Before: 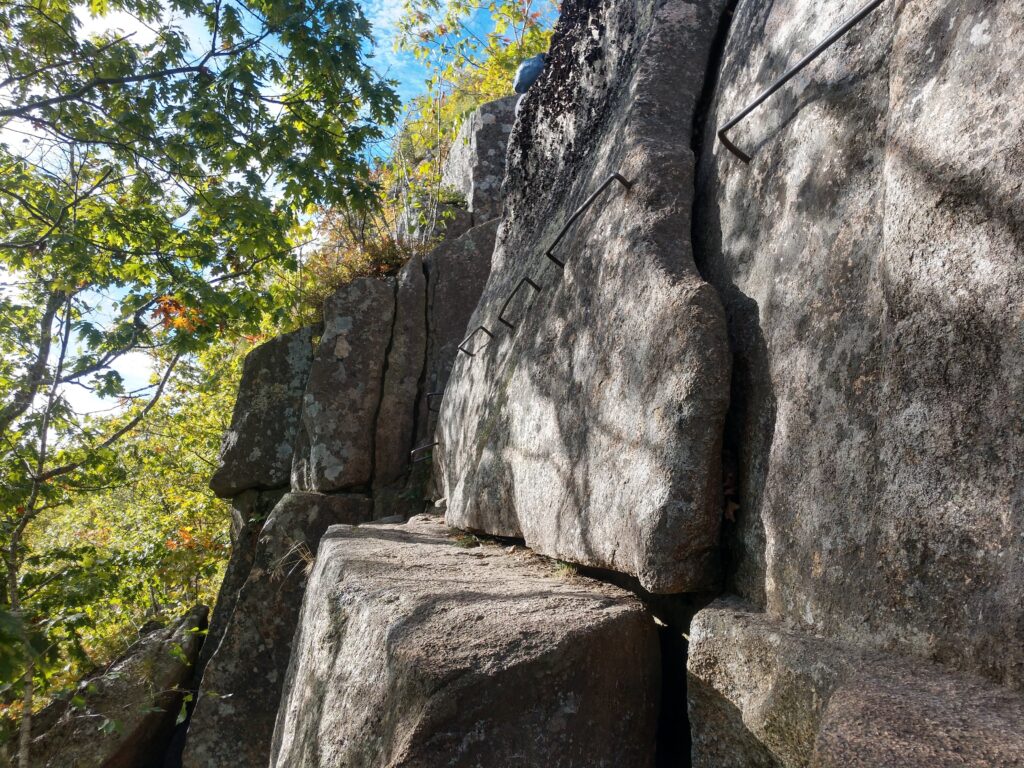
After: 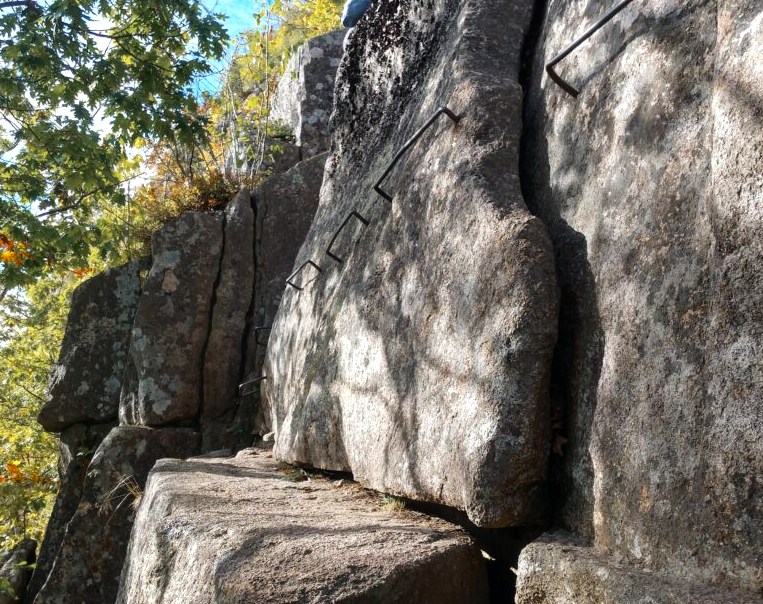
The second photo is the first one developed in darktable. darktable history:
crop: left 16.813%, top 8.68%, right 8.598%, bottom 12.653%
tone equalizer: -8 EV -0.381 EV, -7 EV -0.411 EV, -6 EV -0.339 EV, -5 EV -0.246 EV, -3 EV 0.225 EV, -2 EV 0.339 EV, -1 EV 0.368 EV, +0 EV 0.442 EV, mask exposure compensation -0.509 EV
color zones: curves: ch0 [(0.11, 0.396) (0.195, 0.36) (0.25, 0.5) (0.303, 0.412) (0.357, 0.544) (0.75, 0.5) (0.967, 0.328)]; ch1 [(0, 0.468) (0.112, 0.512) (0.202, 0.6) (0.25, 0.5) (0.307, 0.352) (0.357, 0.544) (0.75, 0.5) (0.963, 0.524)]
